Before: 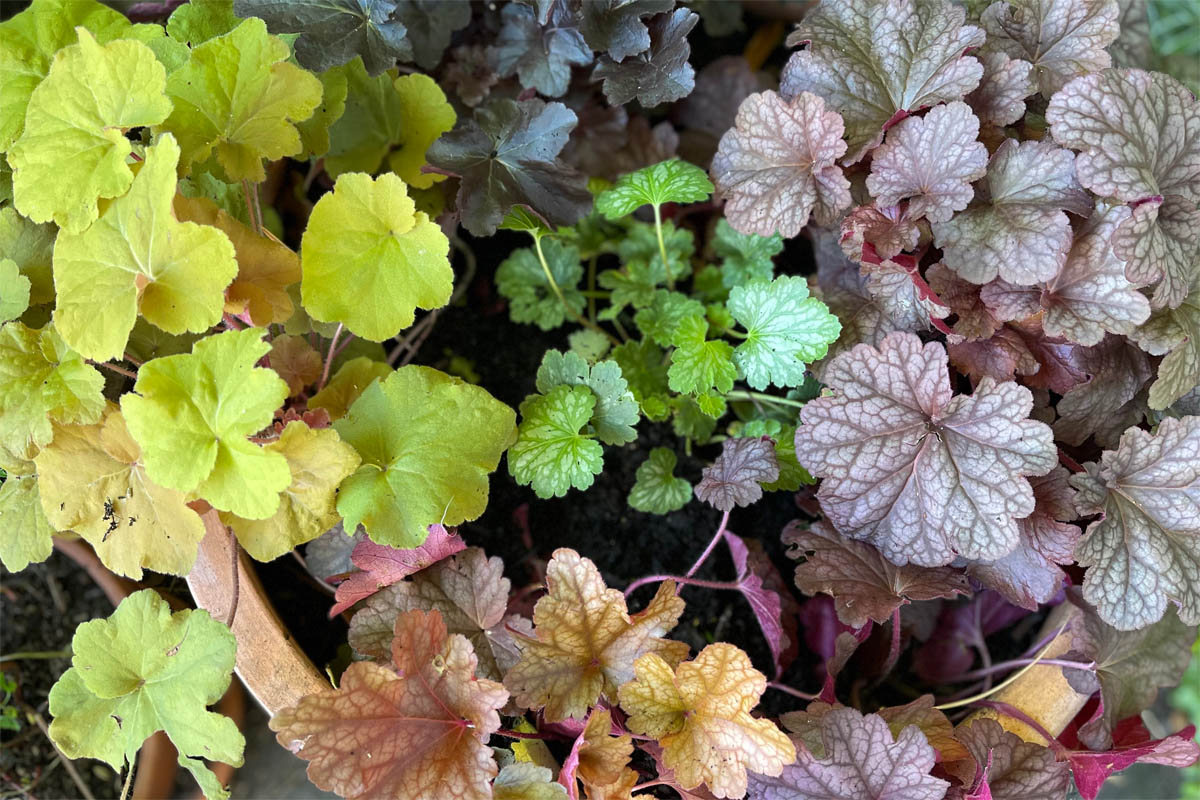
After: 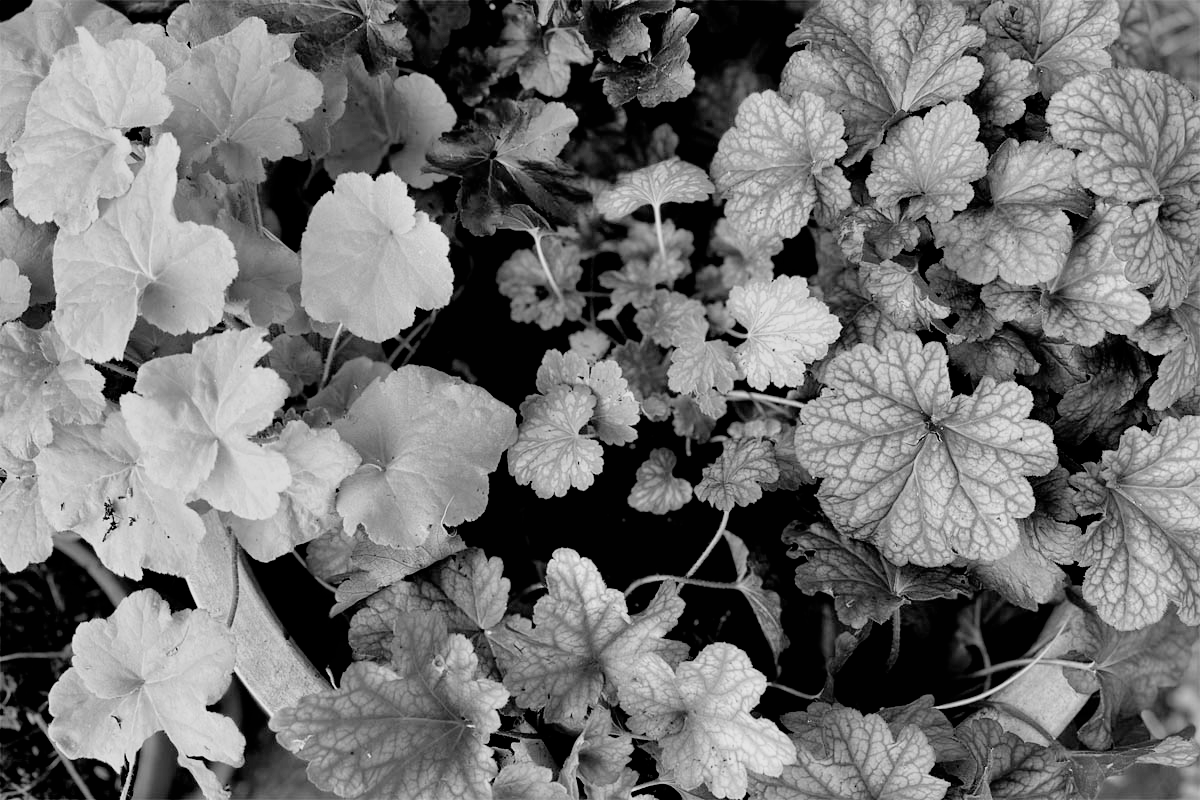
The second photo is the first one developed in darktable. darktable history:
monochrome: on, module defaults
filmic rgb: black relative exposure -3.31 EV, white relative exposure 3.45 EV, hardness 2.36, contrast 1.103
shadows and highlights: low approximation 0.01, soften with gaussian
